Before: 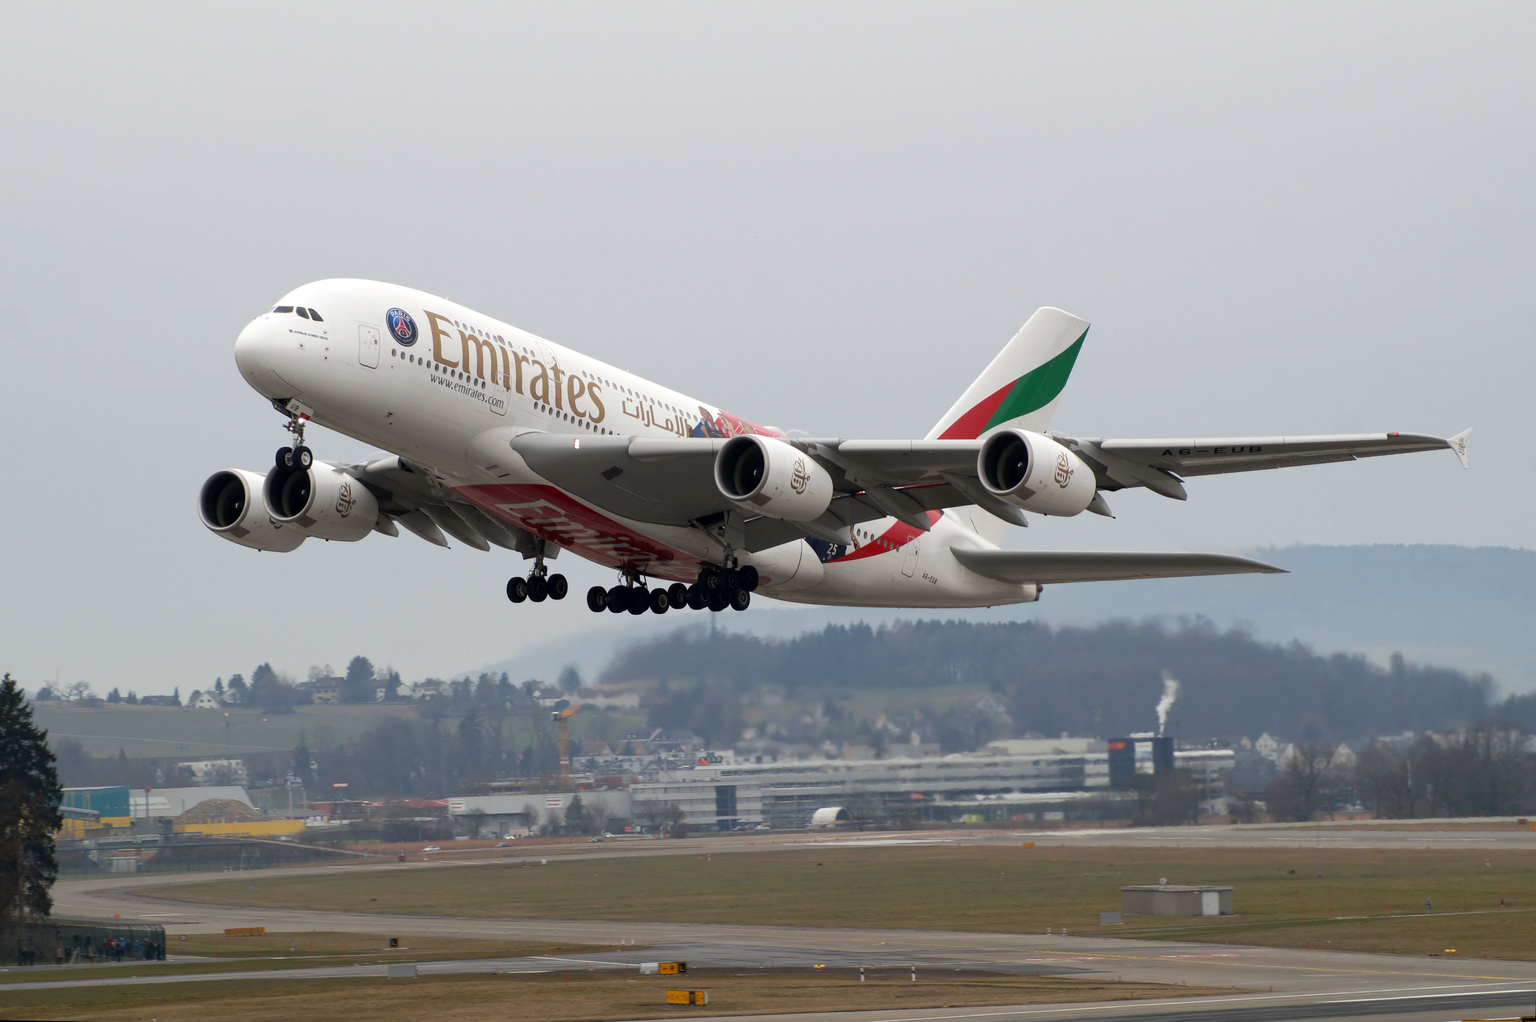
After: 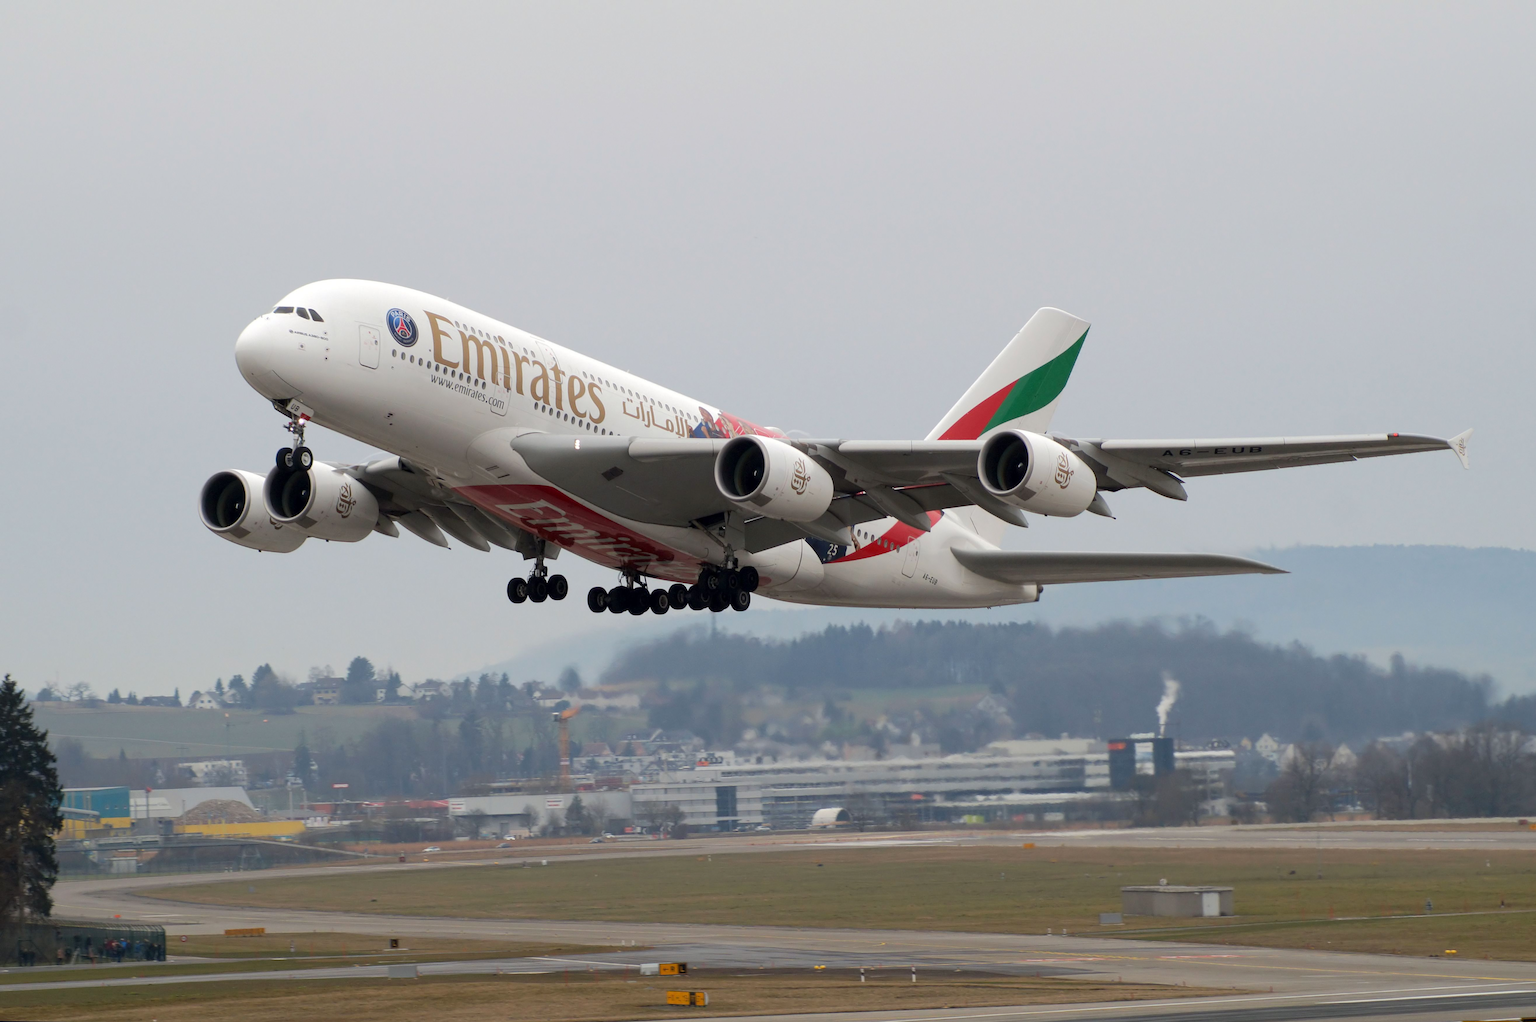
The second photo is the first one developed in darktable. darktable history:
base curve: curves: ch0 [(0, 0) (0.235, 0.266) (0.503, 0.496) (0.786, 0.72) (1, 1)]
